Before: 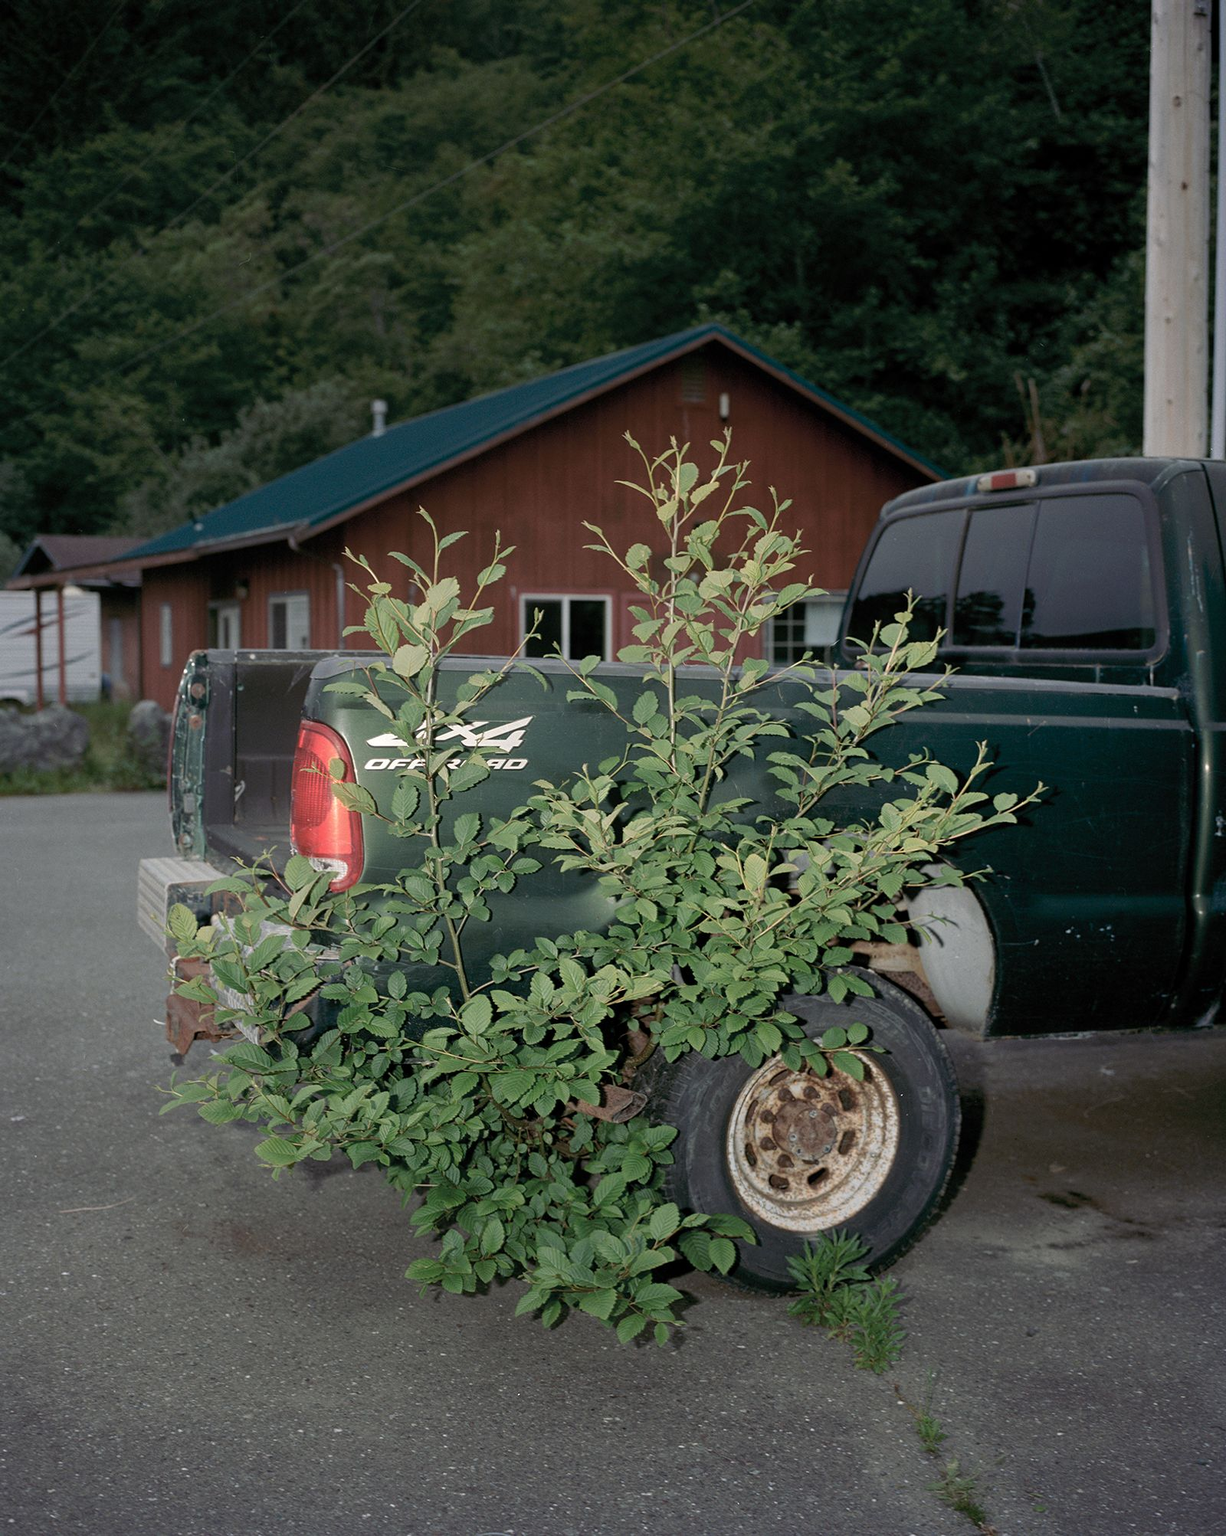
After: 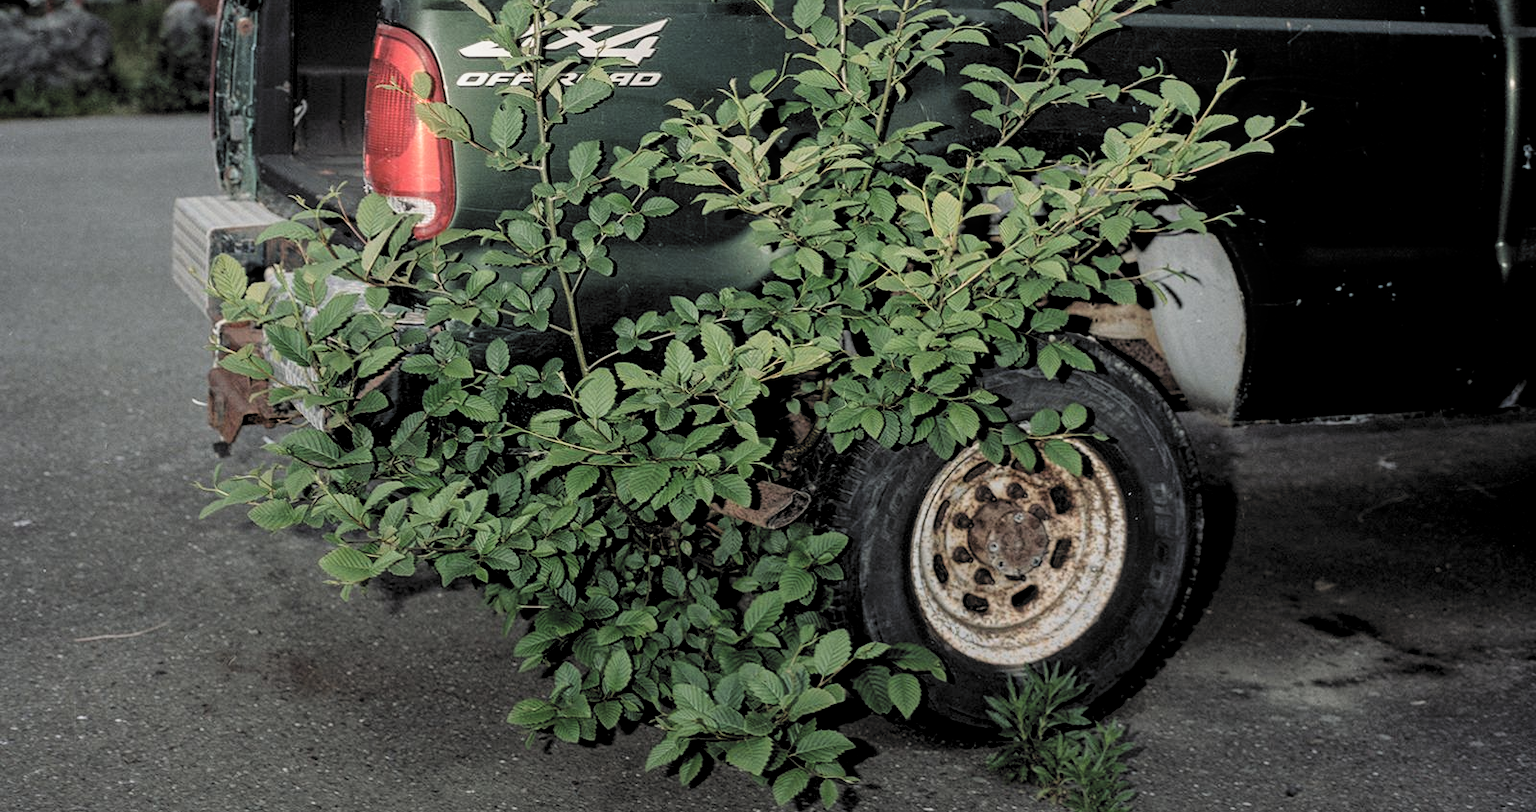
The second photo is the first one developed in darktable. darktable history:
filmic rgb: black relative exposure -5.1 EV, white relative exposure 3.5 EV, hardness 3.19, contrast 1.194, highlights saturation mix -49.23%, color science v6 (2022)
crop: top 45.639%, bottom 12.124%
local contrast: detail 130%
